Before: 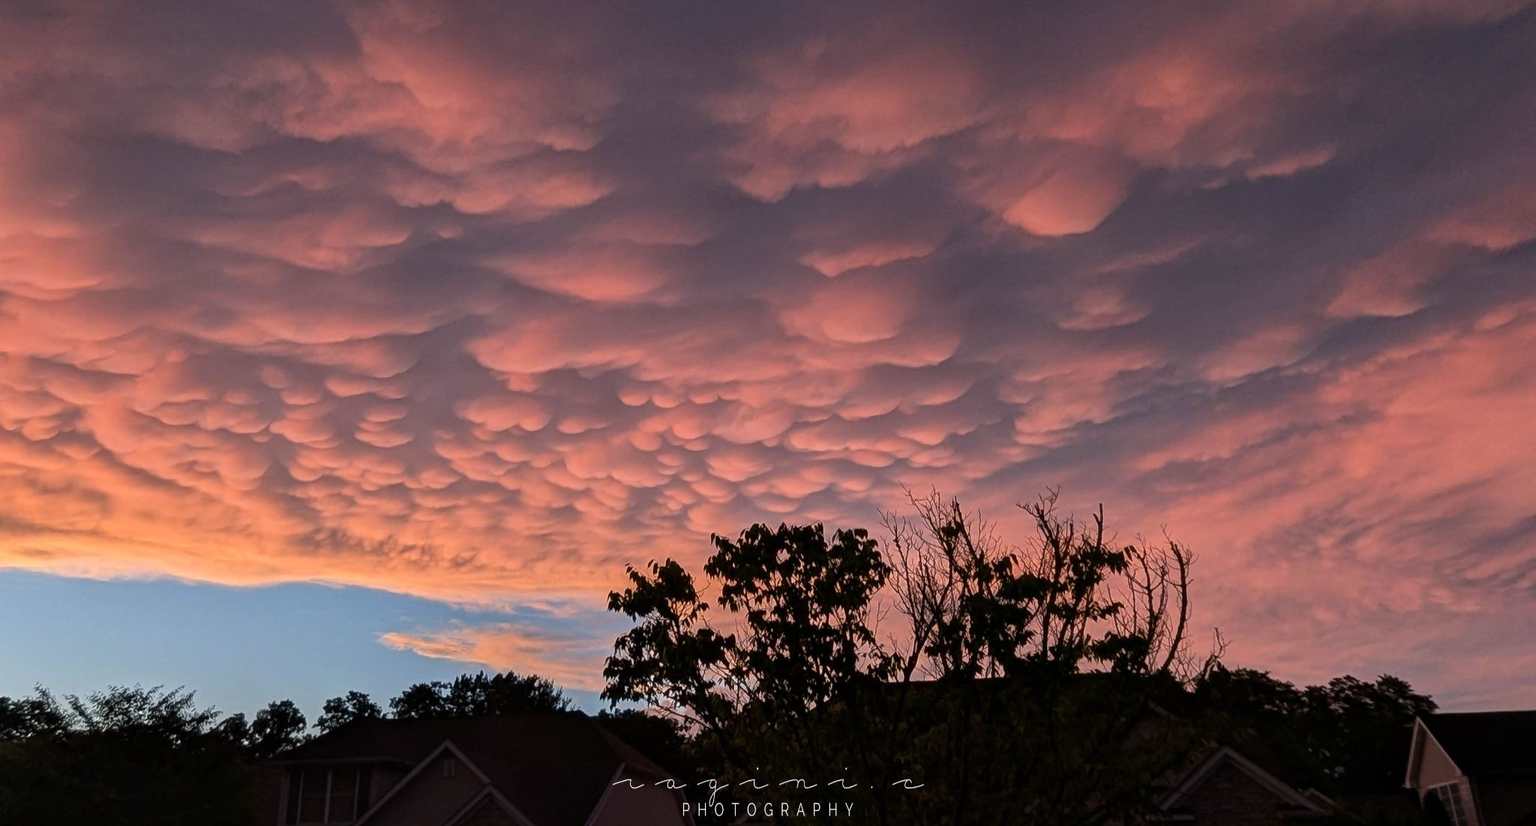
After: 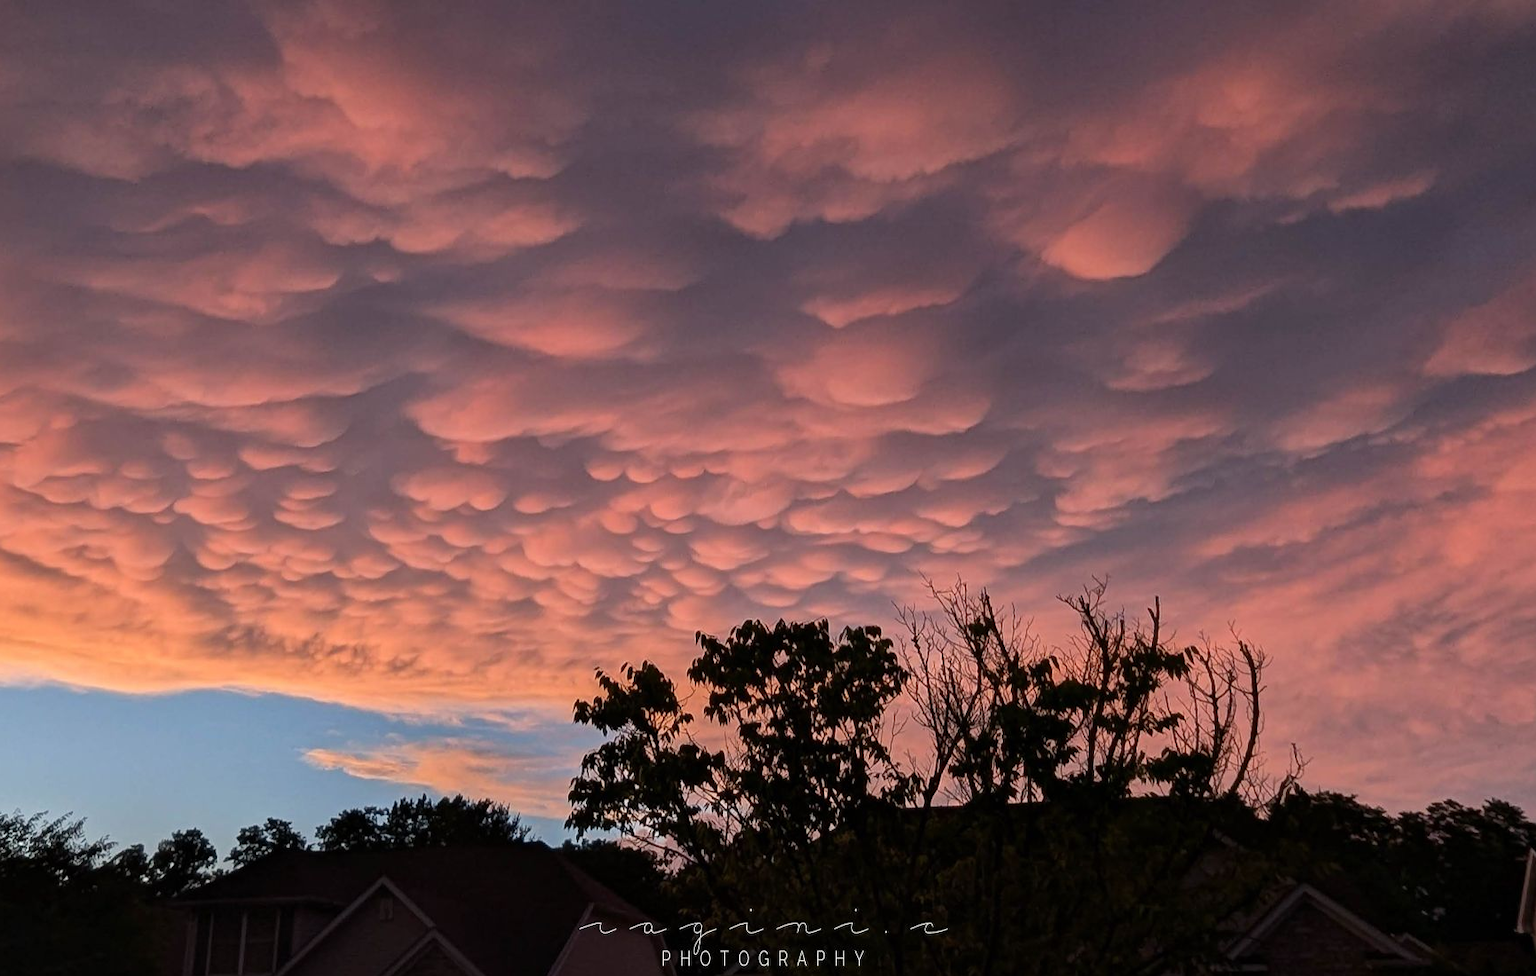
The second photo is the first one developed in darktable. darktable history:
crop: left 8.014%, right 7.45%
